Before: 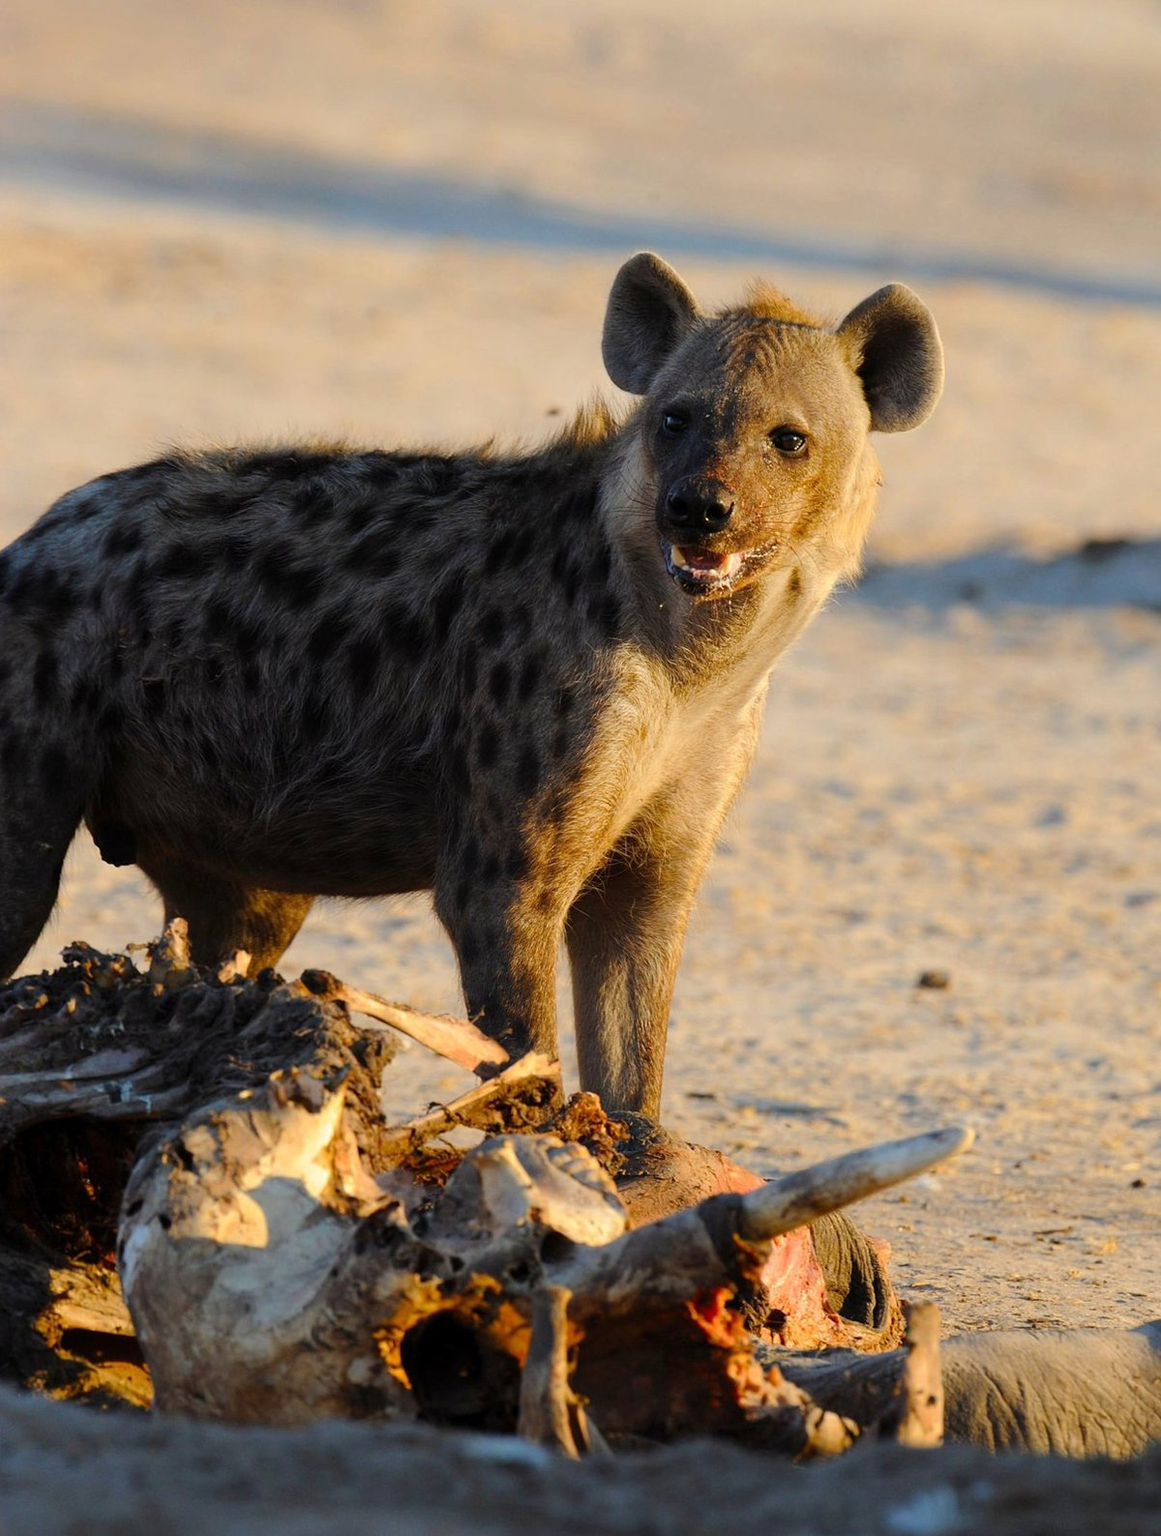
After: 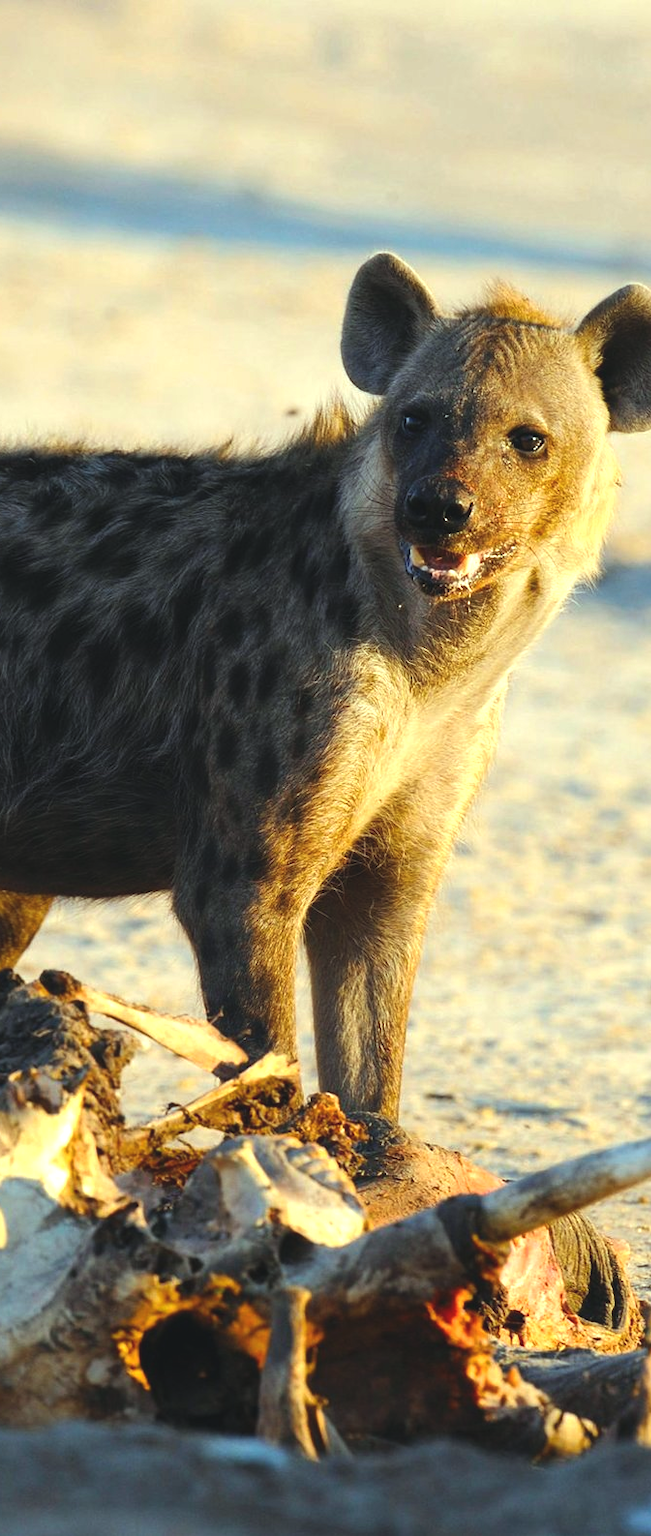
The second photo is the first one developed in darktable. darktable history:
color balance rgb: shadows lift › chroma 2.031%, shadows lift › hue 217.61°, highlights gain › luminance 20.183%, highlights gain › chroma 2.695%, highlights gain › hue 172.95°, global offset › luminance 0.728%, perceptual saturation grading › global saturation -0.023%, perceptual brilliance grading › global brilliance 10.851%, global vibrance 9.745%
tone equalizer: edges refinement/feathering 500, mask exposure compensation -1.57 EV, preserve details no
crop and rotate: left 22.563%, right 21.292%
